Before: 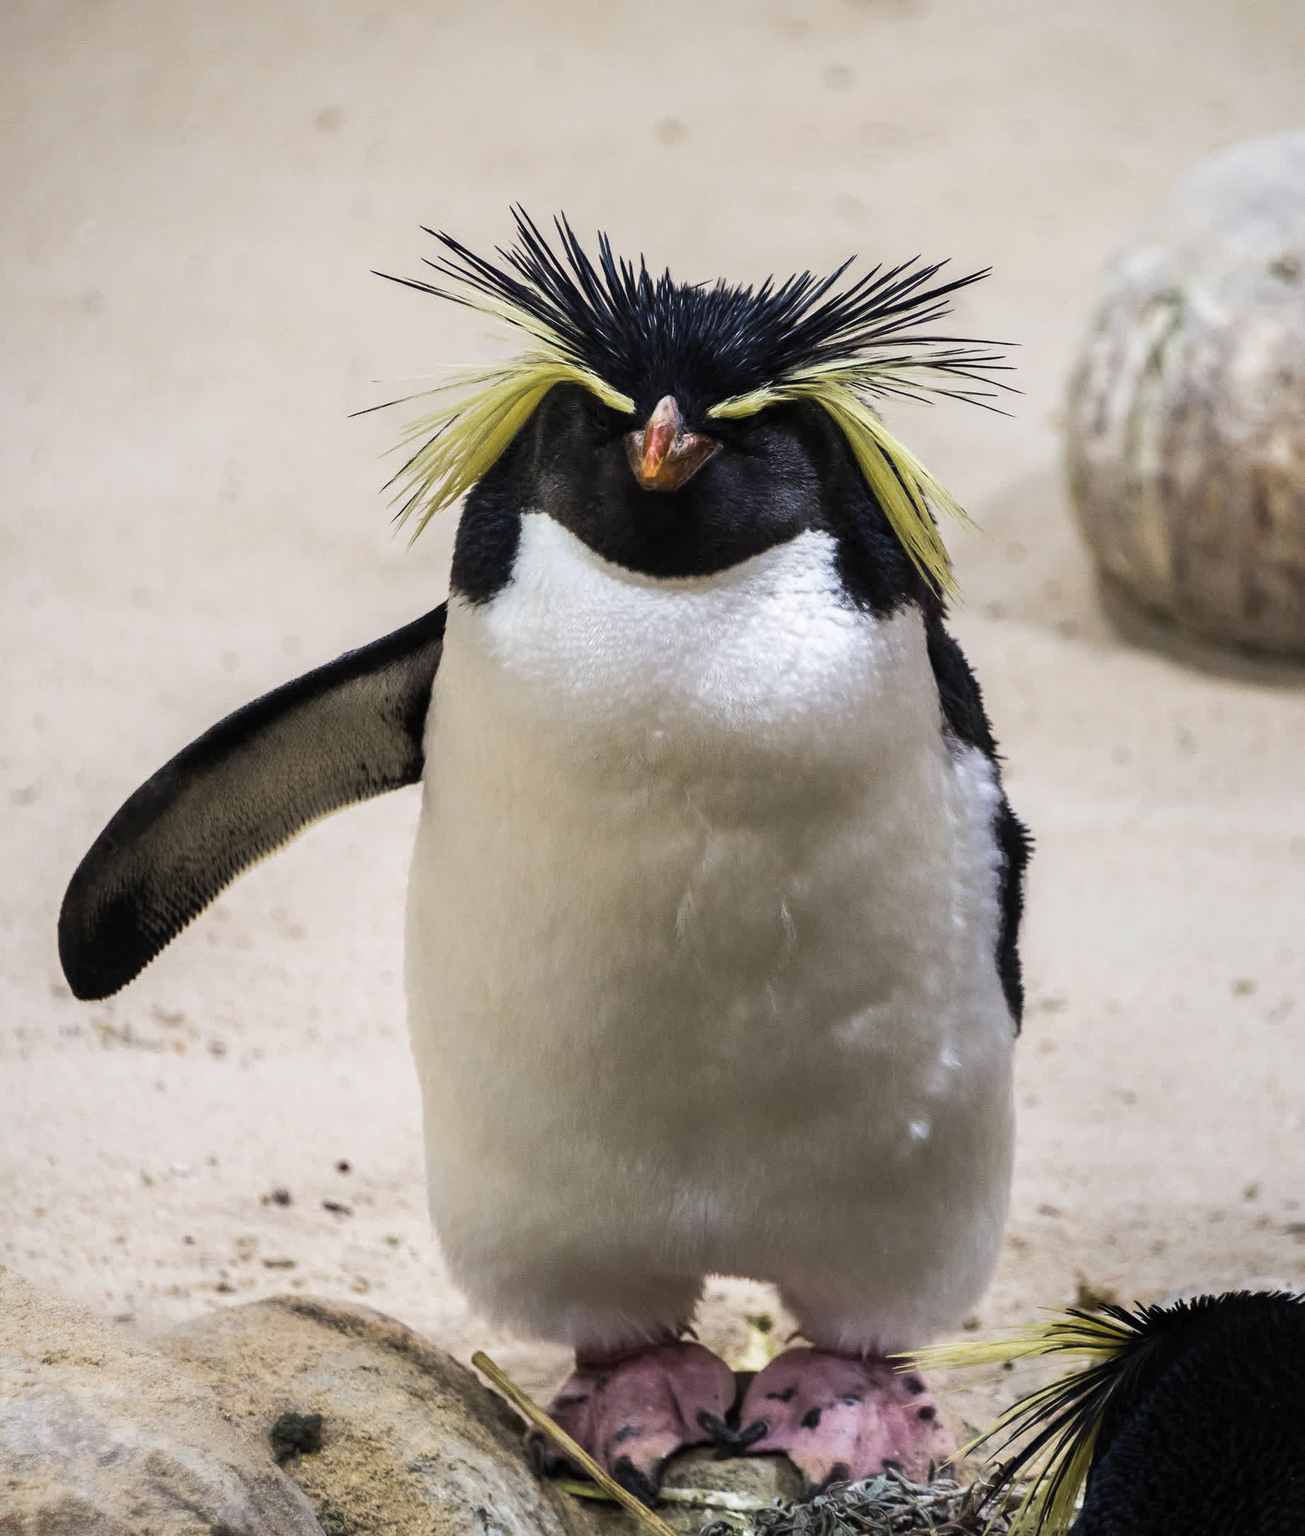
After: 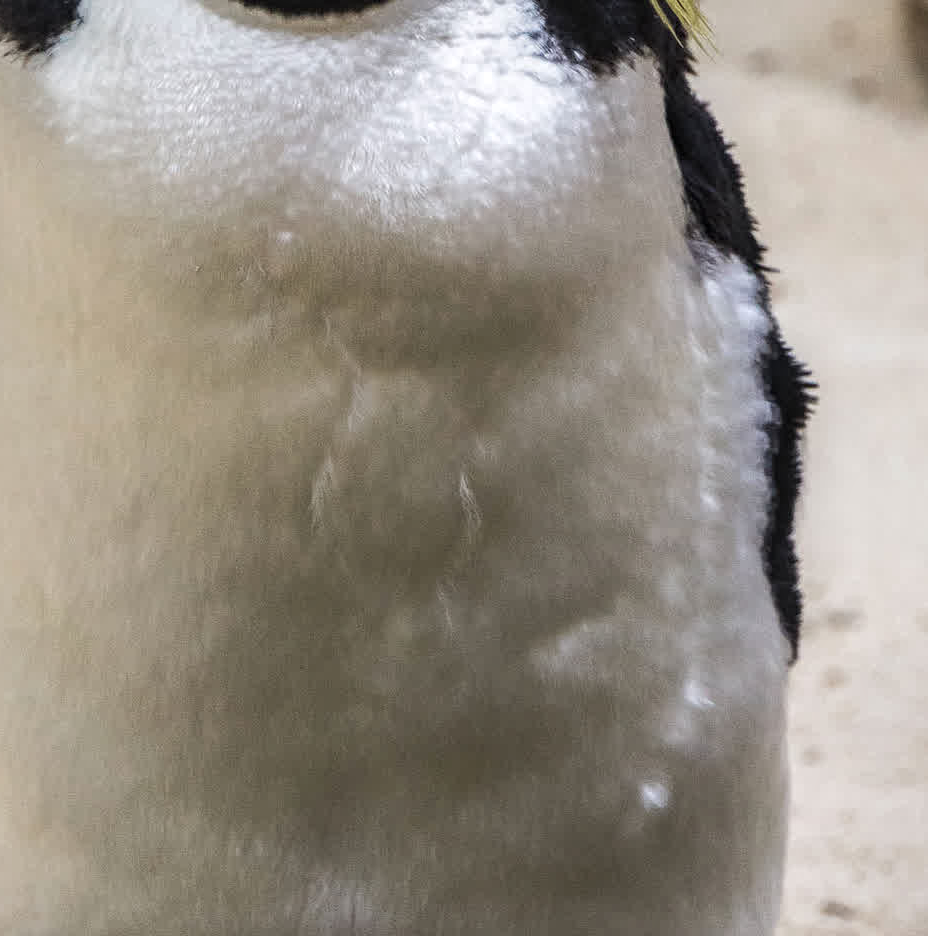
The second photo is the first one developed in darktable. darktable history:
local contrast: detail 130%
crop: left 34.97%, top 36.887%, right 14.665%, bottom 19.94%
